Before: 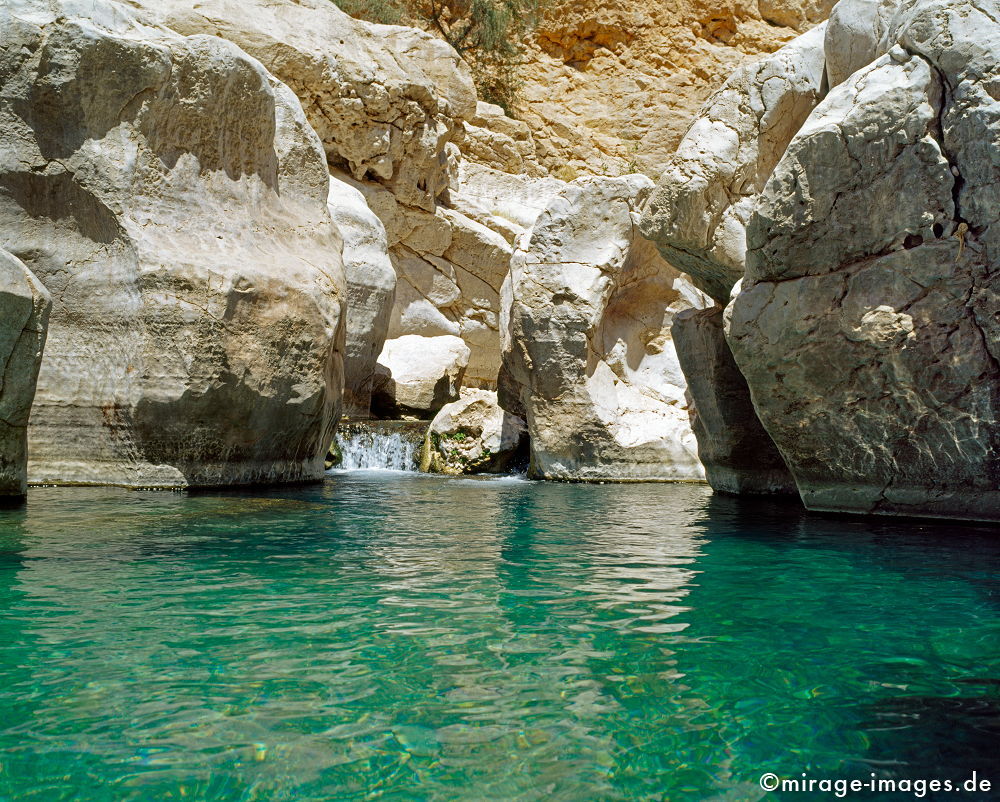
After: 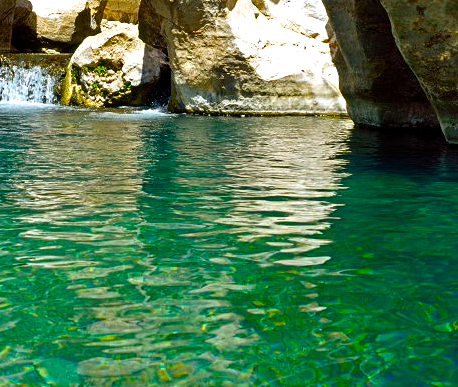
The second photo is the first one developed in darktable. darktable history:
crop: left 35.976%, top 45.819%, right 18.162%, bottom 5.807%
color balance rgb: linear chroma grading › global chroma 9%, perceptual saturation grading › global saturation 36%, perceptual saturation grading › shadows 35%, perceptual brilliance grading › global brilliance 15%, perceptual brilliance grading › shadows -35%, global vibrance 15%
